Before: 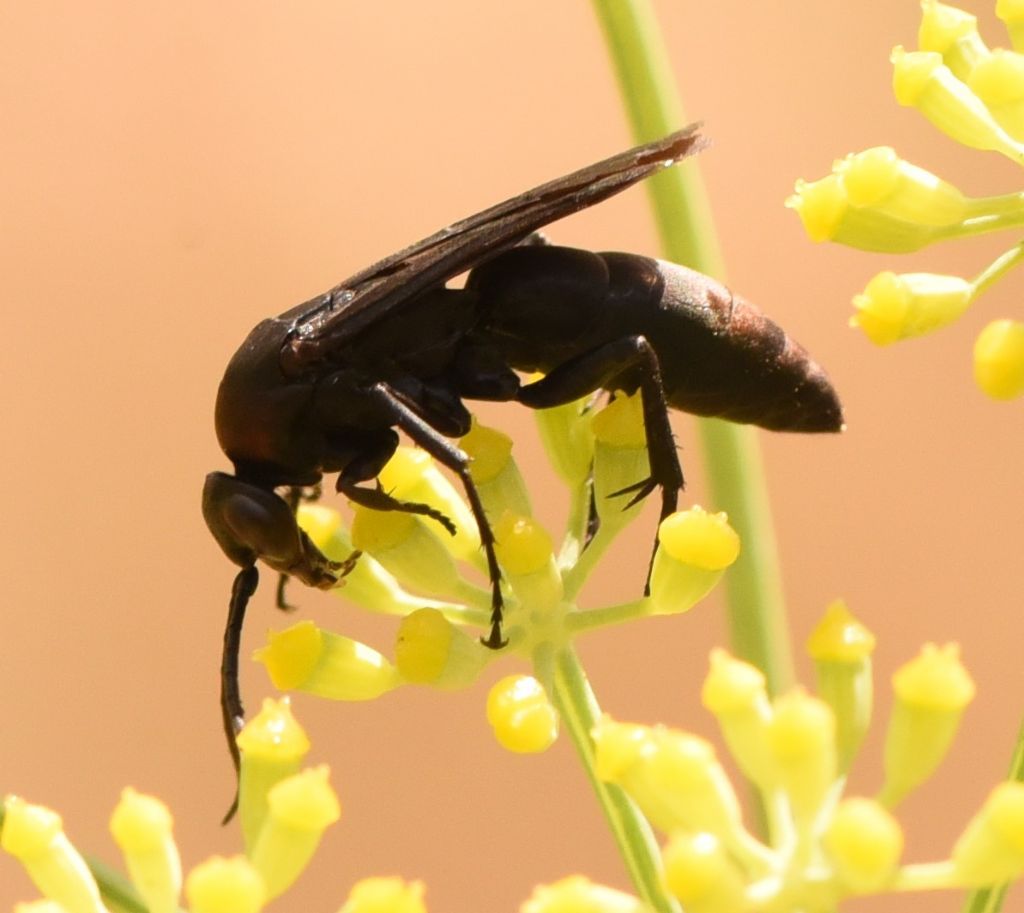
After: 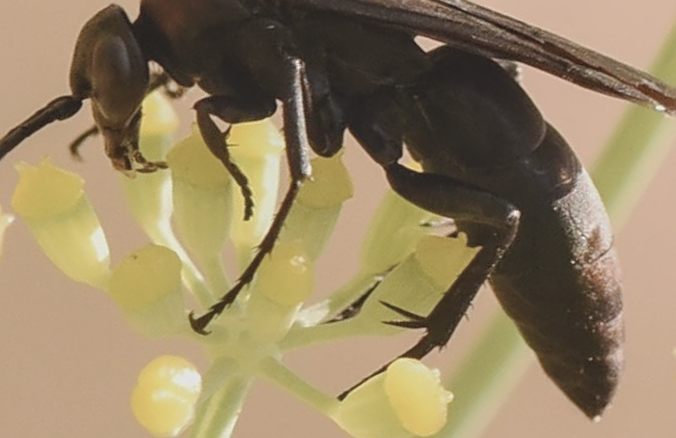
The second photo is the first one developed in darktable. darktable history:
sharpen: amount 0.49
crop and rotate: angle -44.88°, top 16.243%, right 0.932%, bottom 11.685%
base curve: curves: ch0 [(0, 0) (0.262, 0.32) (0.722, 0.705) (1, 1)], preserve colors none
local contrast: on, module defaults
contrast brightness saturation: contrast -0.244, saturation -0.425
